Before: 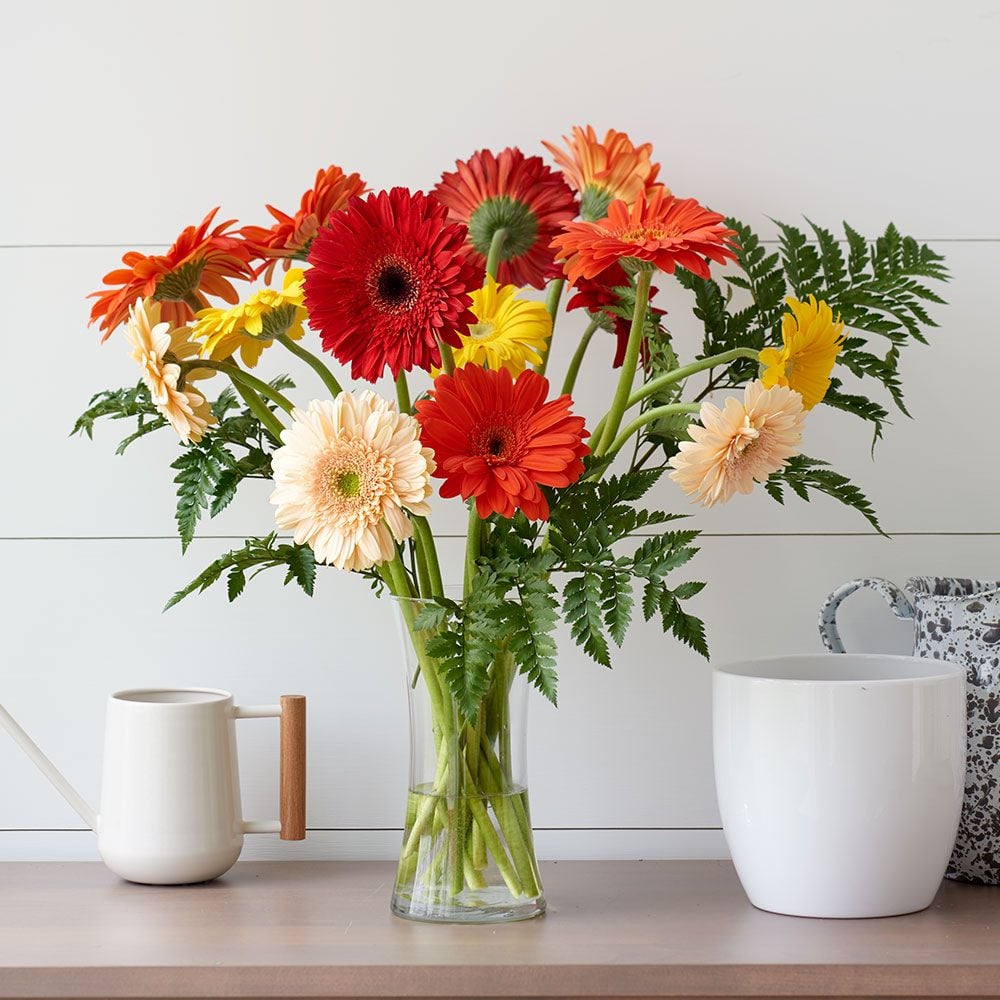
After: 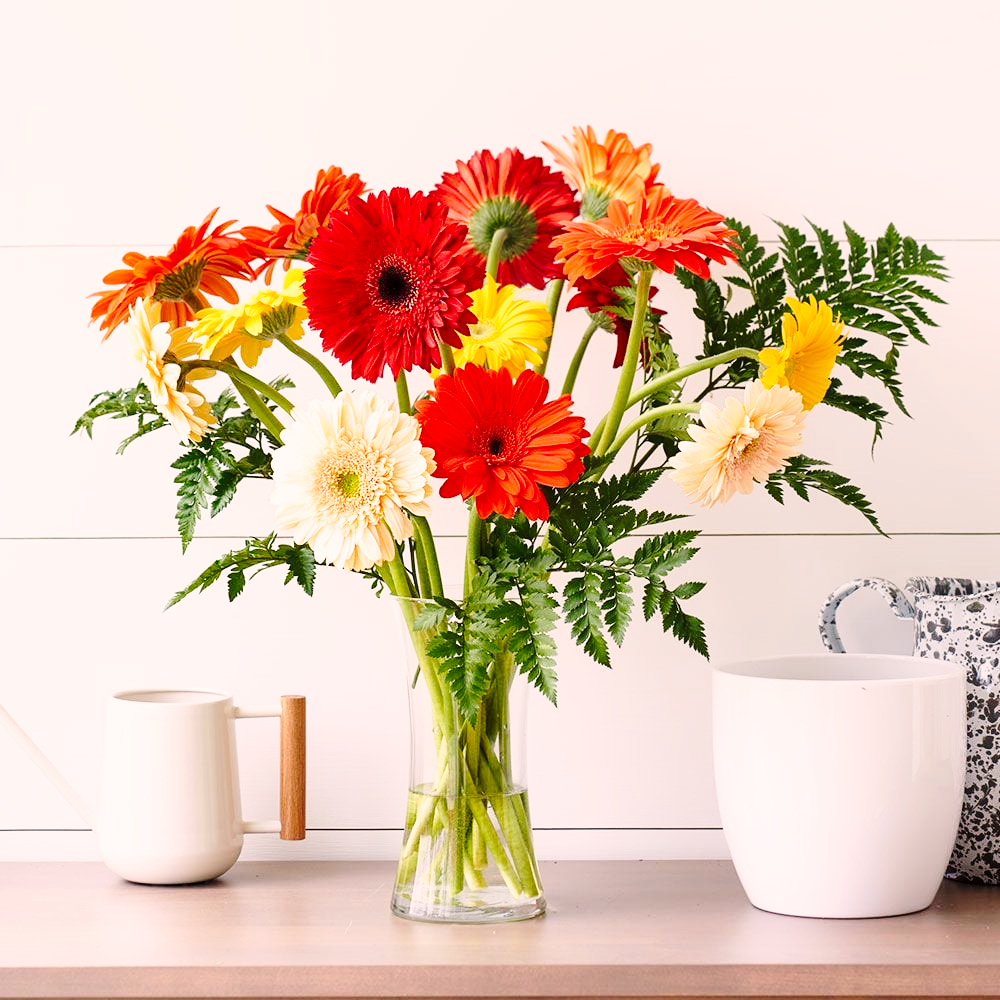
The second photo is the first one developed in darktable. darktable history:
base curve: curves: ch0 [(0, 0) (0.036, 0.037) (0.121, 0.228) (0.46, 0.76) (0.859, 0.983) (1, 1)], preserve colors none
color correction: highlights a* 7.19, highlights b* 4.09
